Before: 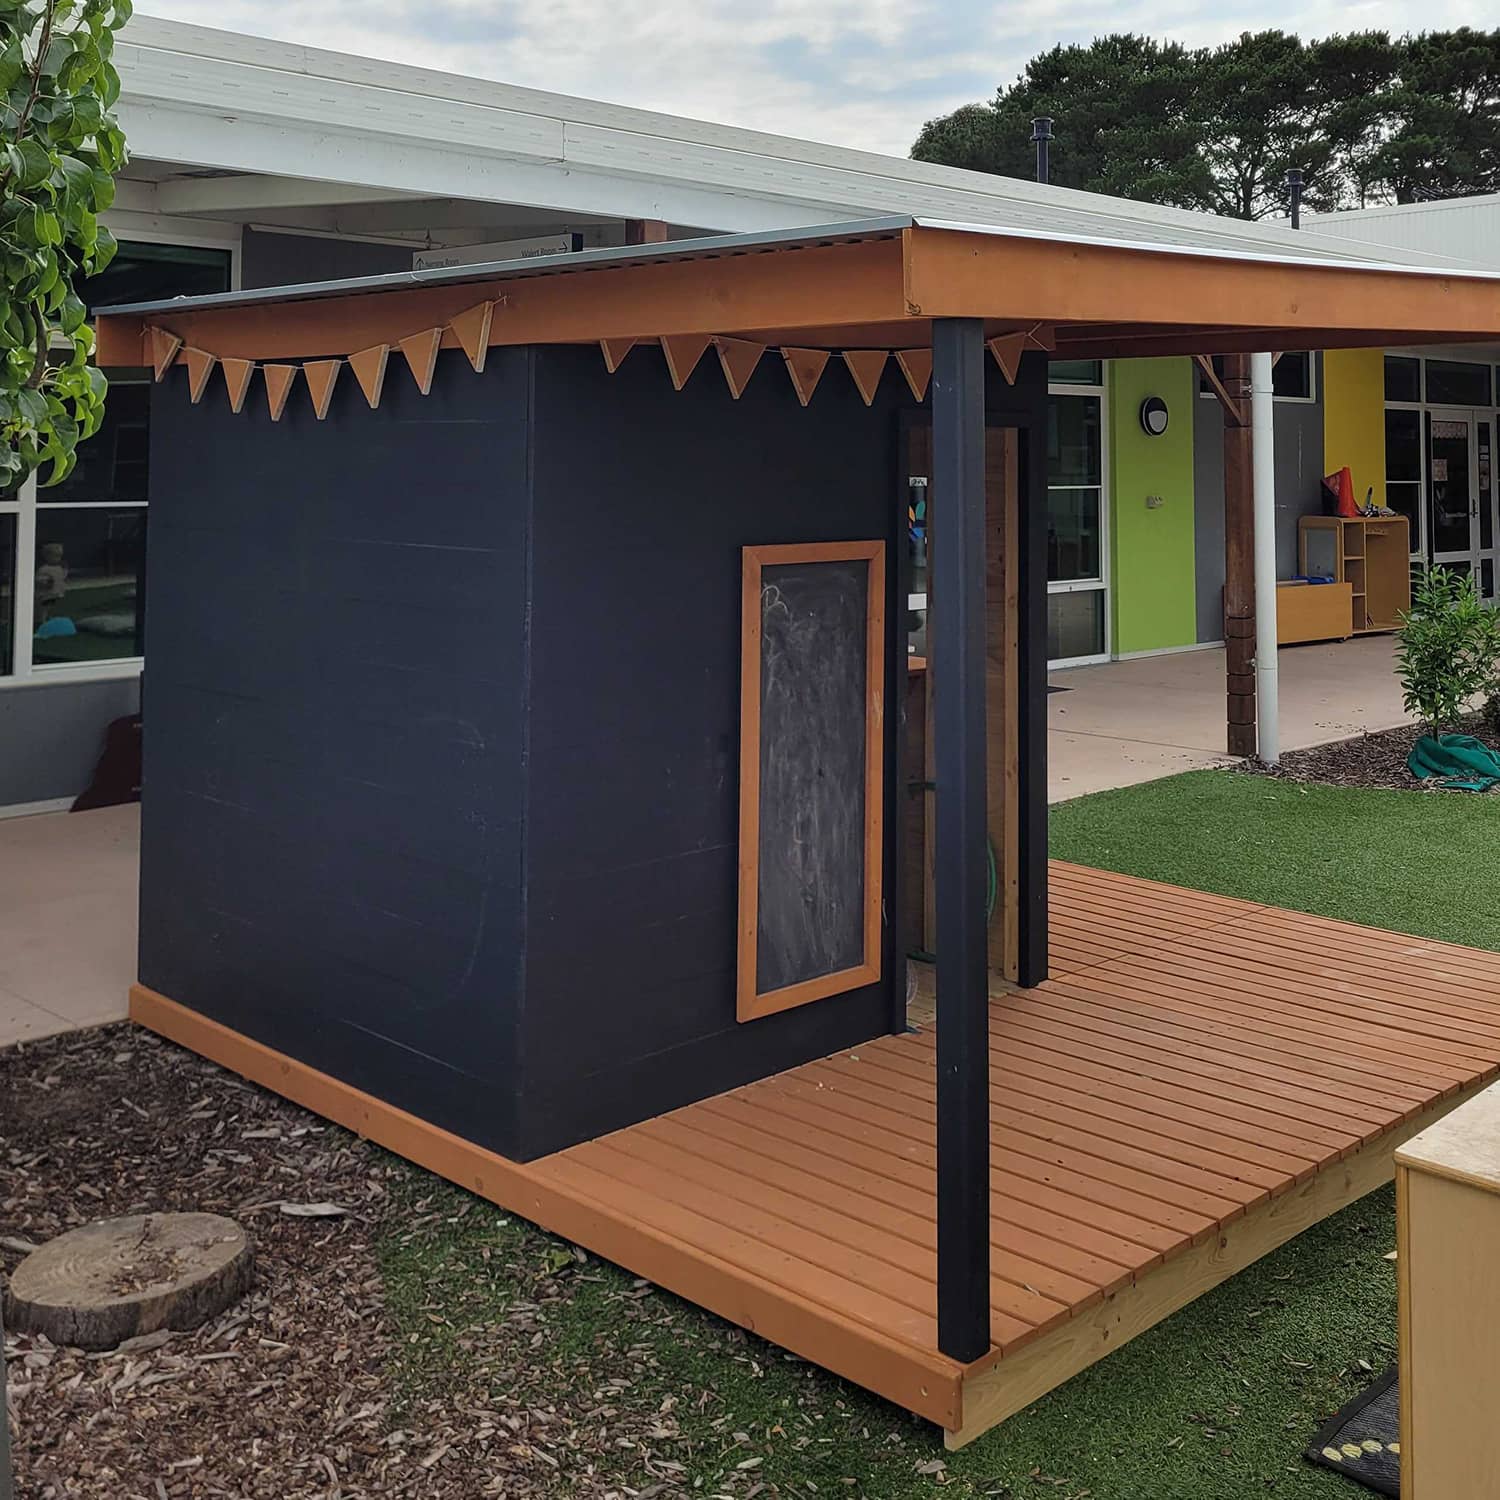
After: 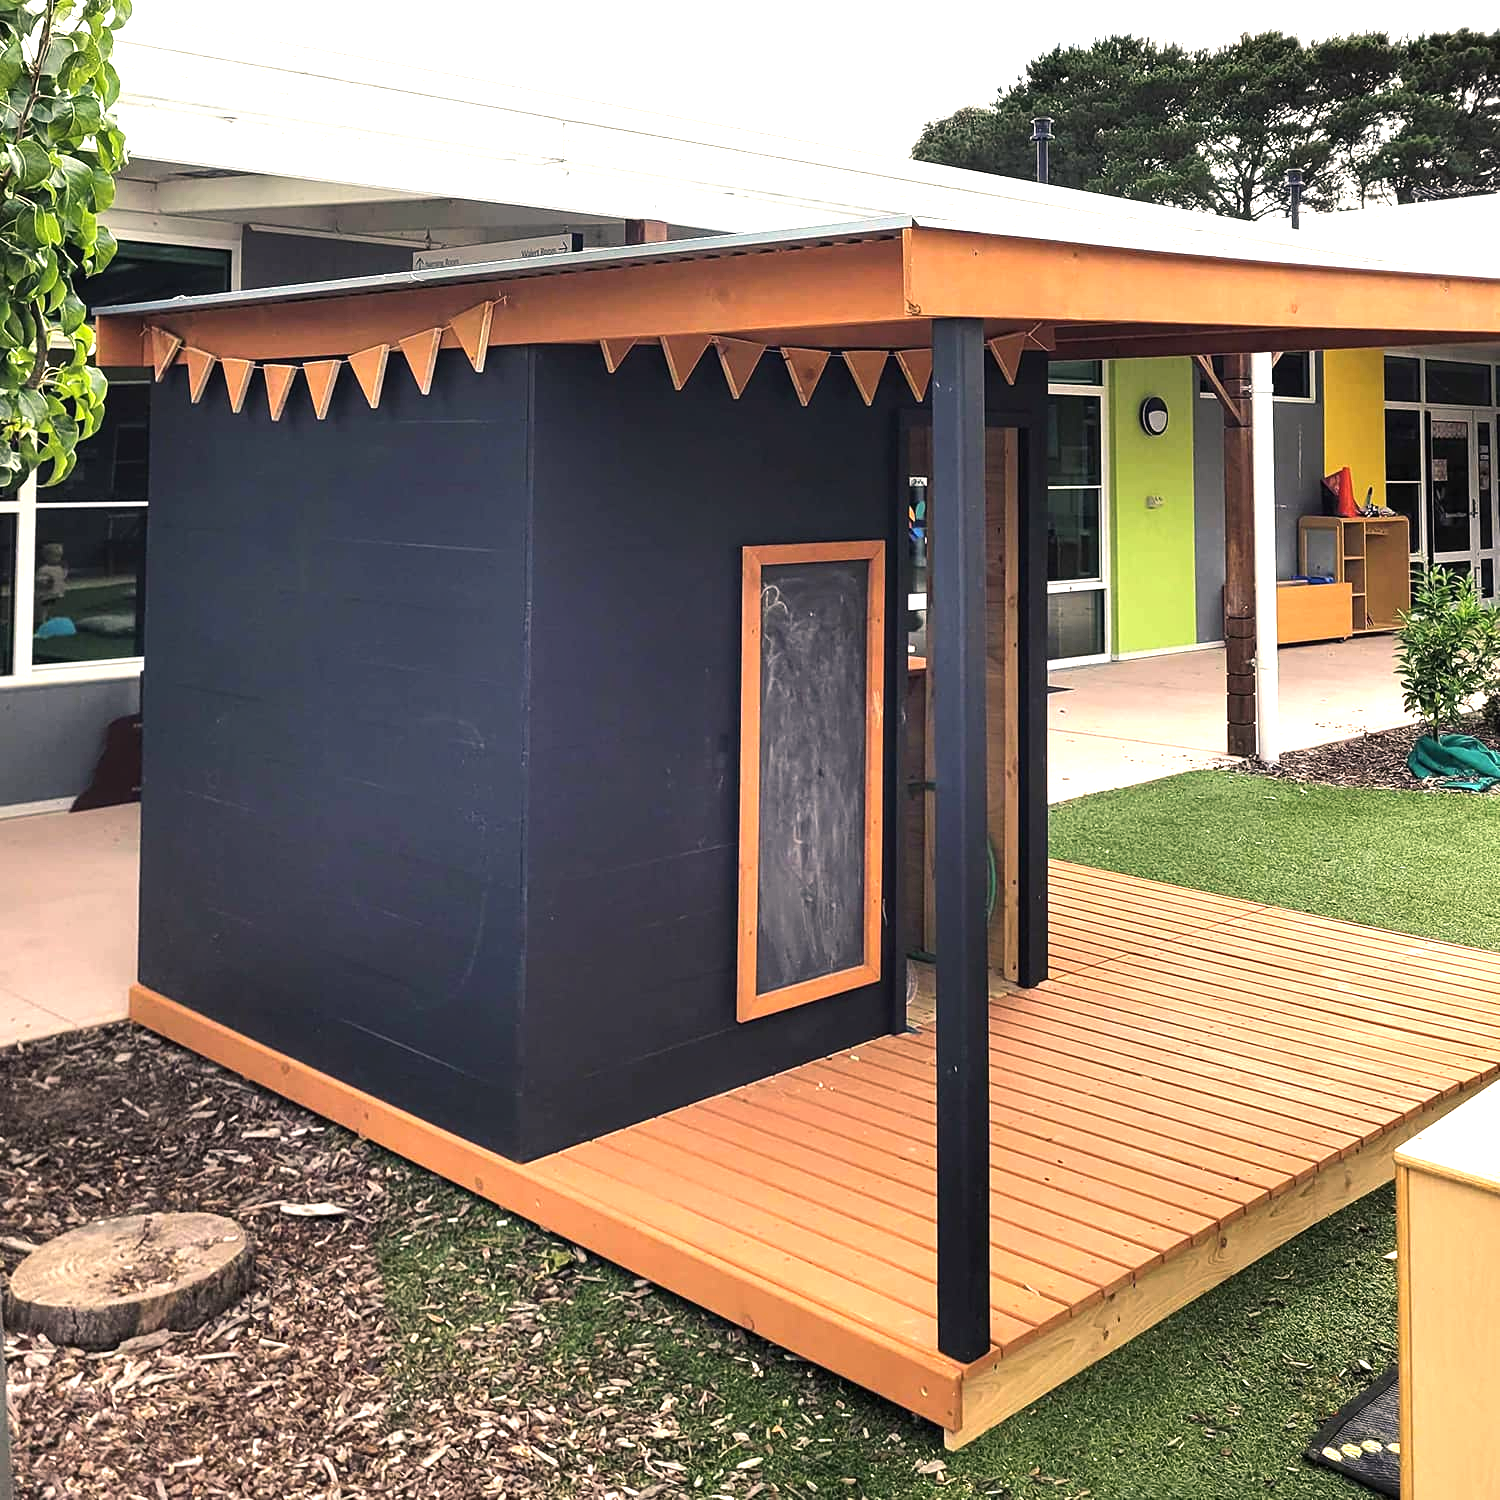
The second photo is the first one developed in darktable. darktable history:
exposure: black level correction 0, exposure 1.2 EV, compensate exposure bias true, compensate highlight preservation false
tone equalizer: -8 EV -0.733 EV, -7 EV -0.721 EV, -6 EV -0.619 EV, -5 EV -0.367 EV, -3 EV 0.373 EV, -2 EV 0.6 EV, -1 EV 0.697 EV, +0 EV 0.771 EV, edges refinement/feathering 500, mask exposure compensation -1.57 EV, preserve details guided filter
color balance rgb: highlights gain › chroma 3.08%, highlights gain › hue 60.04°, perceptual saturation grading › global saturation 0.085%
